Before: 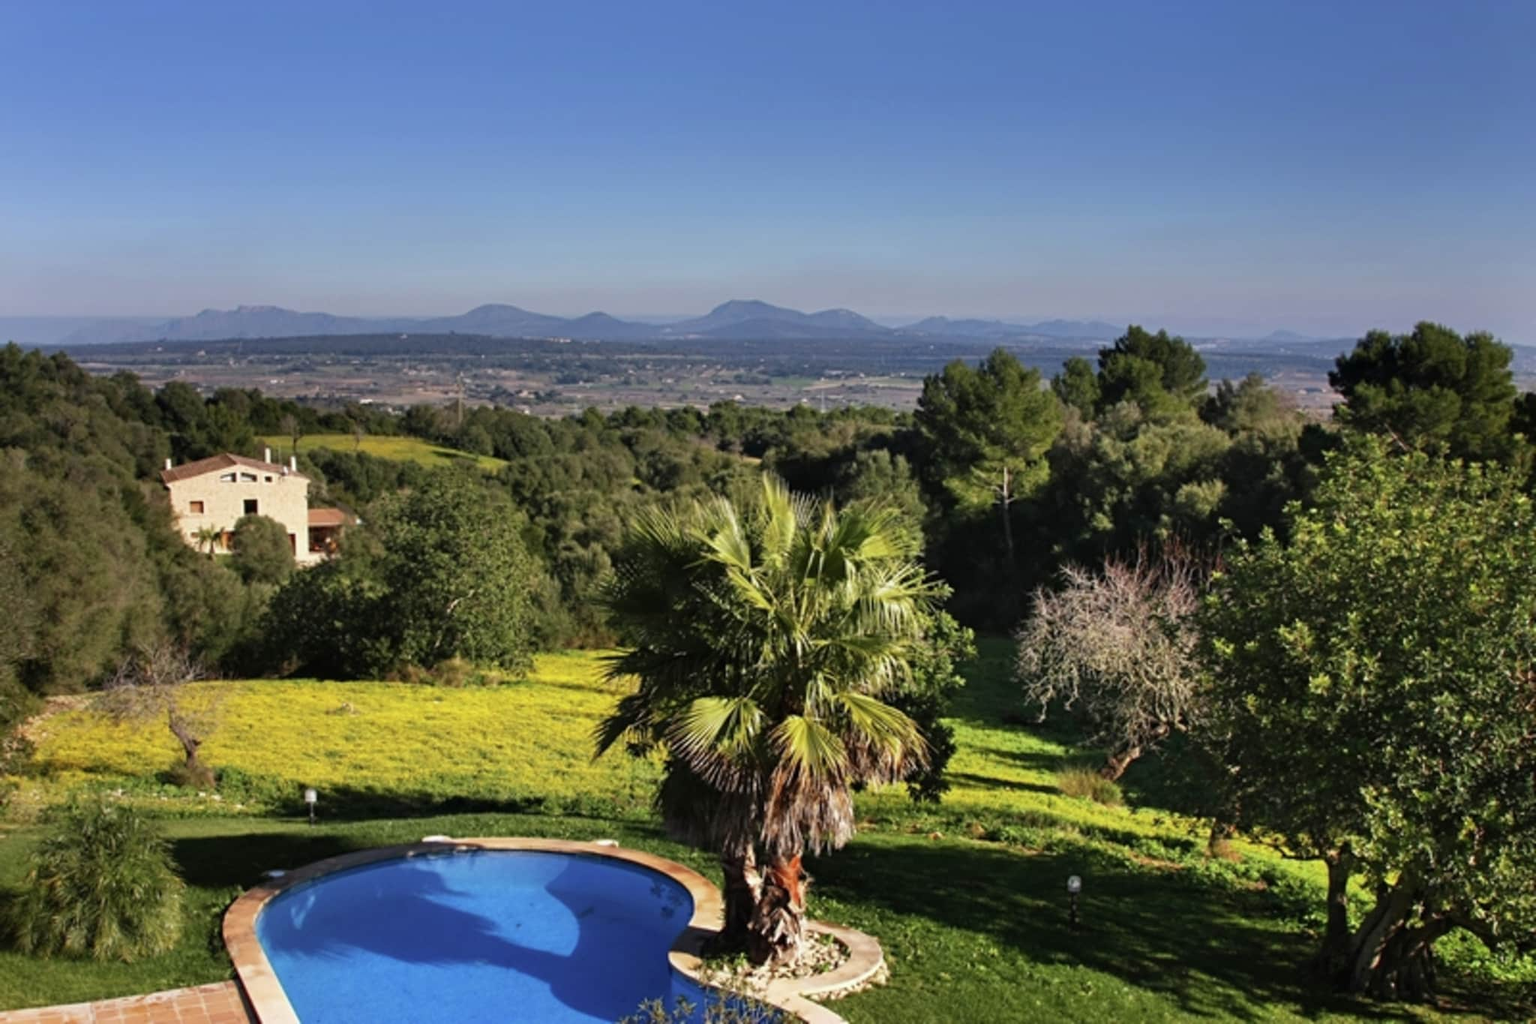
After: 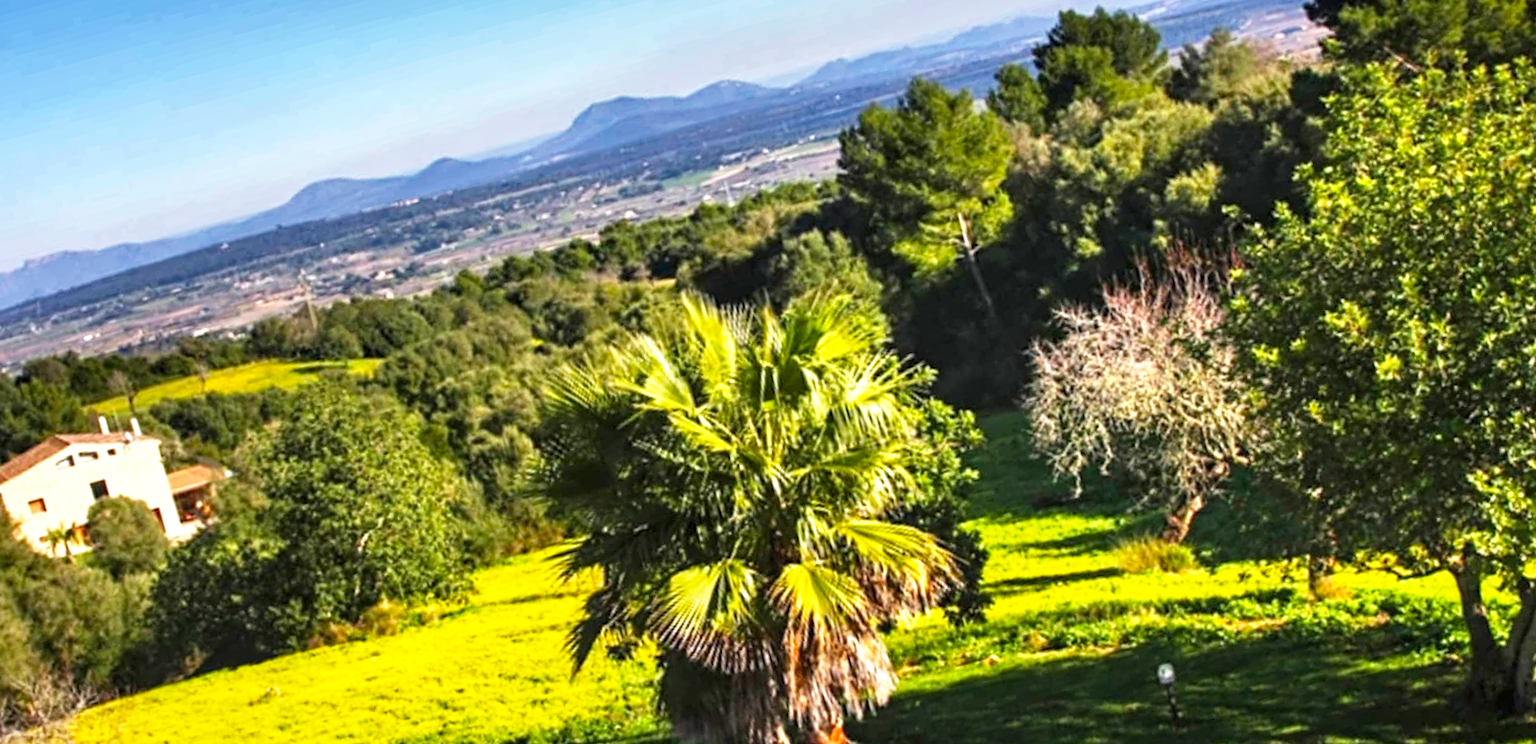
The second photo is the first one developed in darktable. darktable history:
local contrast: detail 130%
crop and rotate: left 8.262%, top 9.226%
base curve: curves: ch0 [(0, 0) (0.579, 0.807) (1, 1)], preserve colors none
exposure: black level correction 0, exposure 0.7 EV, compensate exposure bias true, compensate highlight preservation false
color balance rgb: perceptual saturation grading › global saturation 30%, global vibrance 20%
rotate and perspective: rotation -14.8°, crop left 0.1, crop right 0.903, crop top 0.25, crop bottom 0.748
shadows and highlights: shadows 22.7, highlights -48.71, soften with gaussian
